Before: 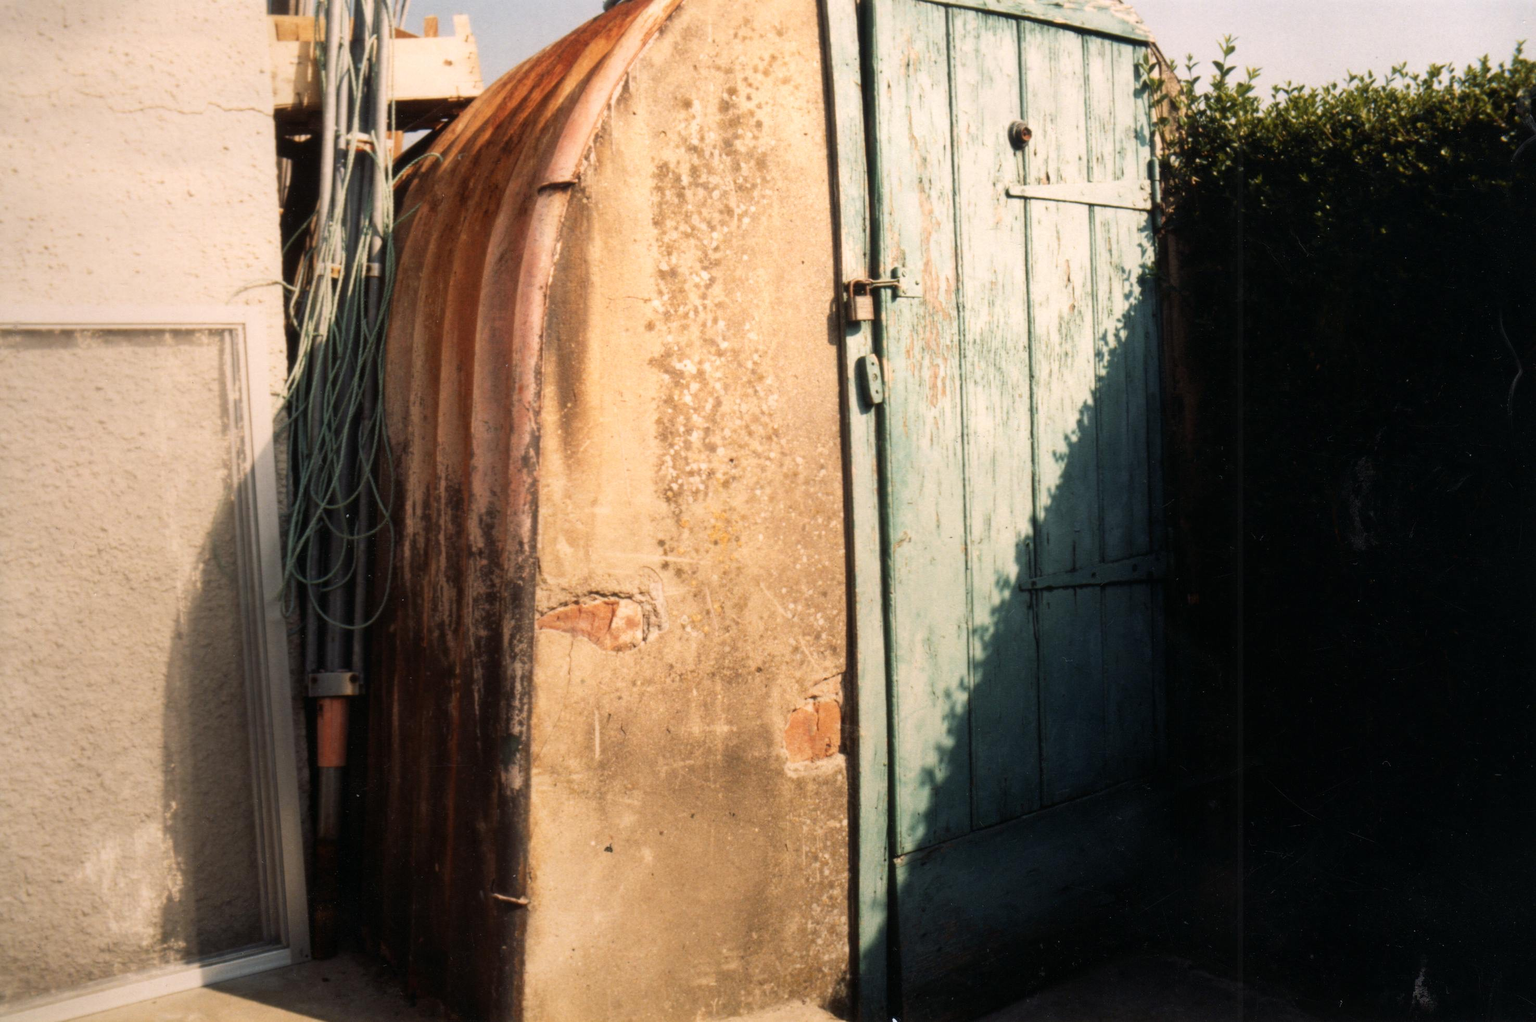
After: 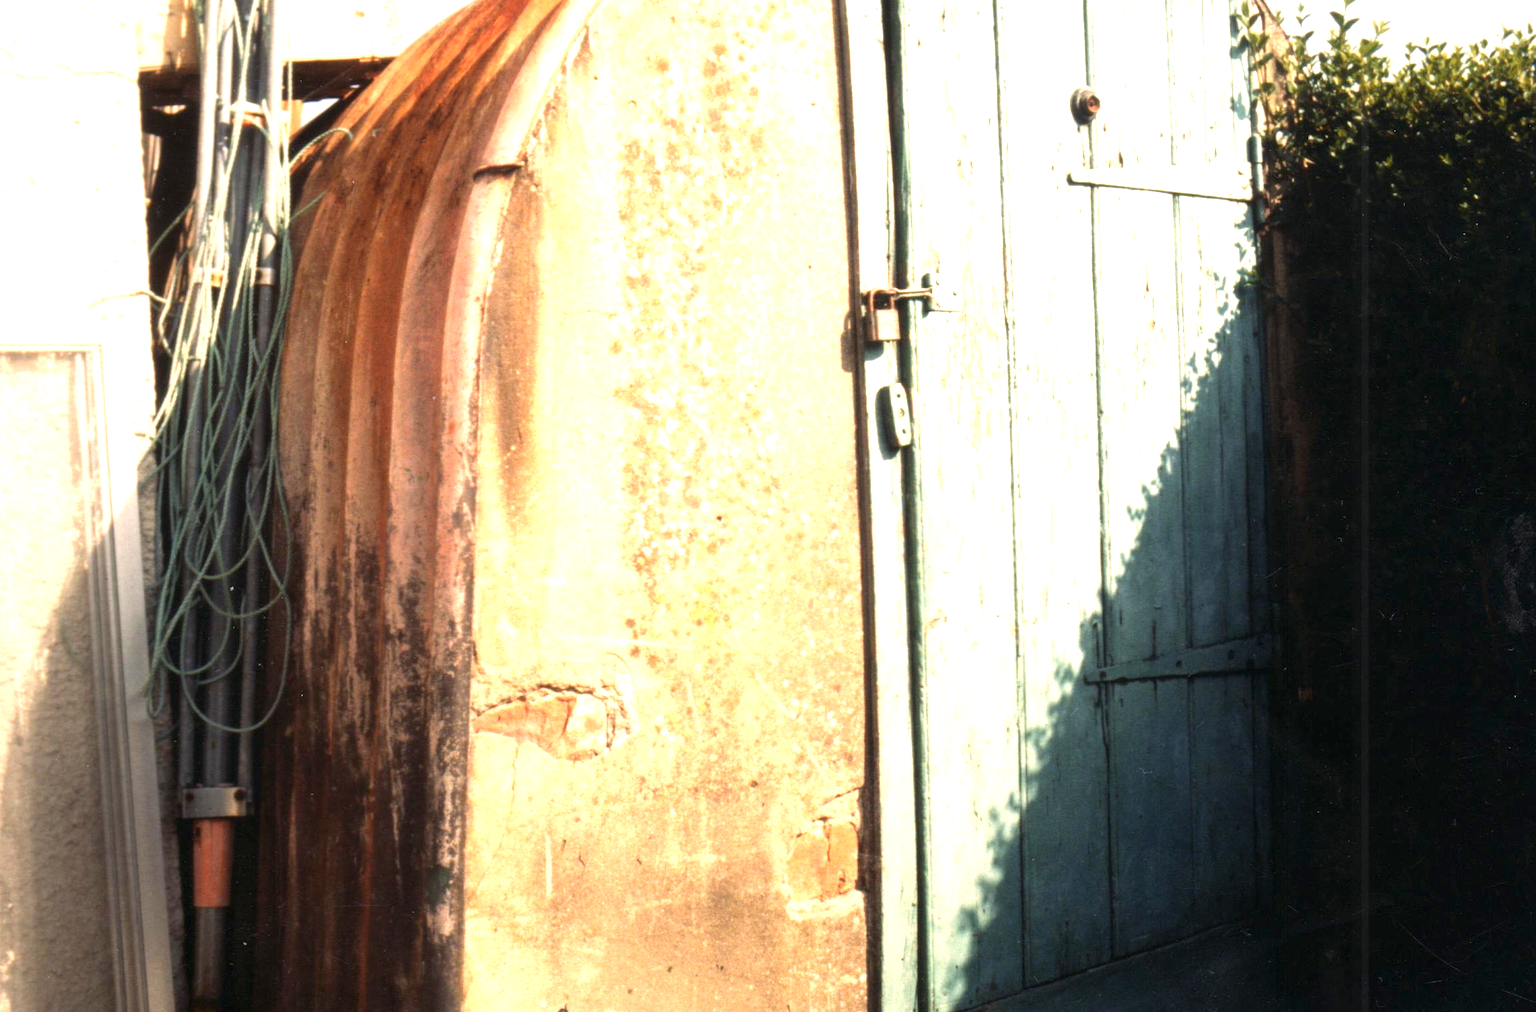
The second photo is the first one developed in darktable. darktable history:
exposure: black level correction 0, exposure 1.2 EV, compensate exposure bias true, compensate highlight preservation false
crop and rotate: left 10.77%, top 5.1%, right 10.41%, bottom 16.76%
